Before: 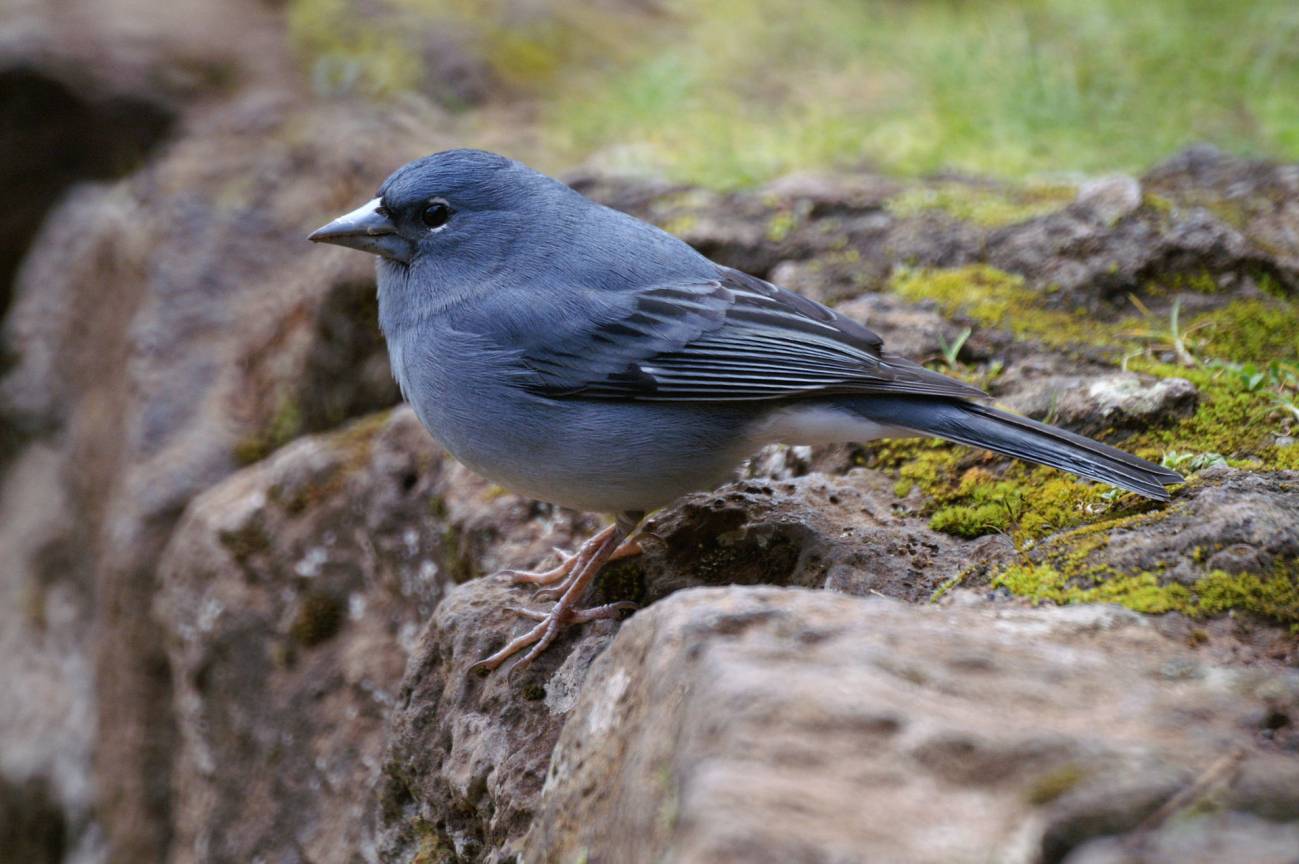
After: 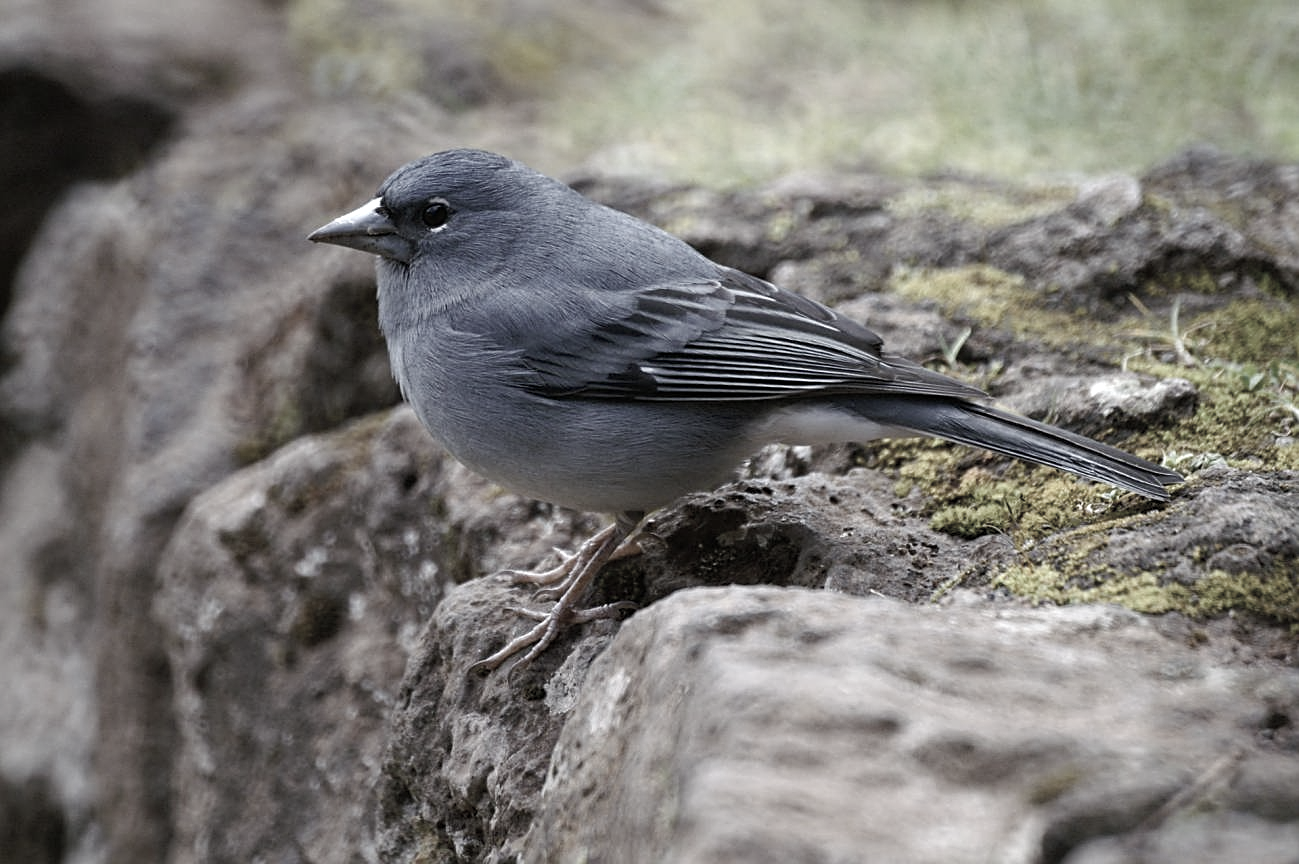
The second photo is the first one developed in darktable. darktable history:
sharpen: on, module defaults
color correction: saturation 0.3
color balance rgb: linear chroma grading › shadows 32%, linear chroma grading › global chroma -2%, linear chroma grading › mid-tones 4%, perceptual saturation grading › global saturation -2%, perceptual saturation grading › highlights -8%, perceptual saturation grading › mid-tones 8%, perceptual saturation grading › shadows 4%, perceptual brilliance grading › highlights 8%, perceptual brilliance grading › mid-tones 4%, perceptual brilliance grading › shadows 2%, global vibrance 16%, saturation formula JzAzBz (2021)
